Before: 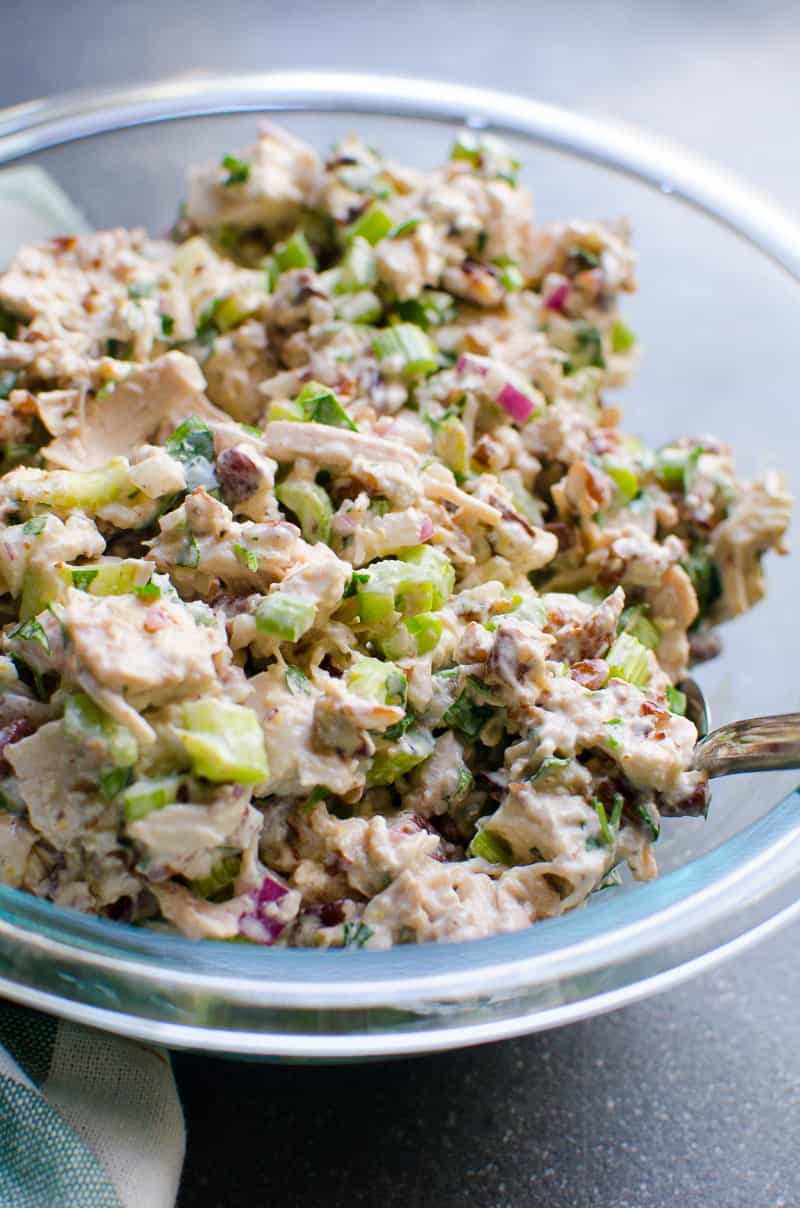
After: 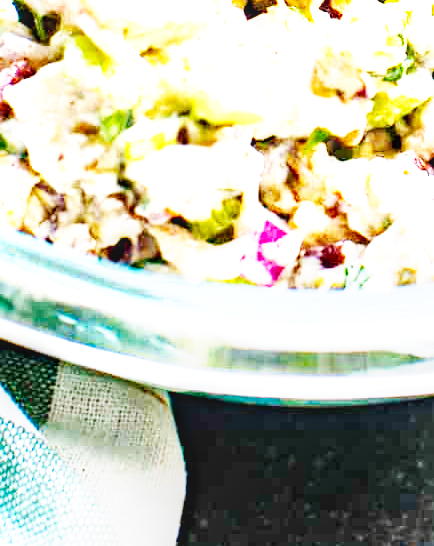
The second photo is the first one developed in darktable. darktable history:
base curve: curves: ch0 [(0, 0) (0.007, 0.004) (0.027, 0.03) (0.046, 0.07) (0.207, 0.54) (0.442, 0.872) (0.673, 0.972) (1, 1)], preserve colors none
local contrast: detail 130%
exposure: black level correction 0, exposure 2.309 EV, compensate exposure bias true, compensate highlight preservation false
crop and rotate: top 54.503%, right 45.67%, bottom 0.223%
haze removal: compatibility mode true, adaptive false
